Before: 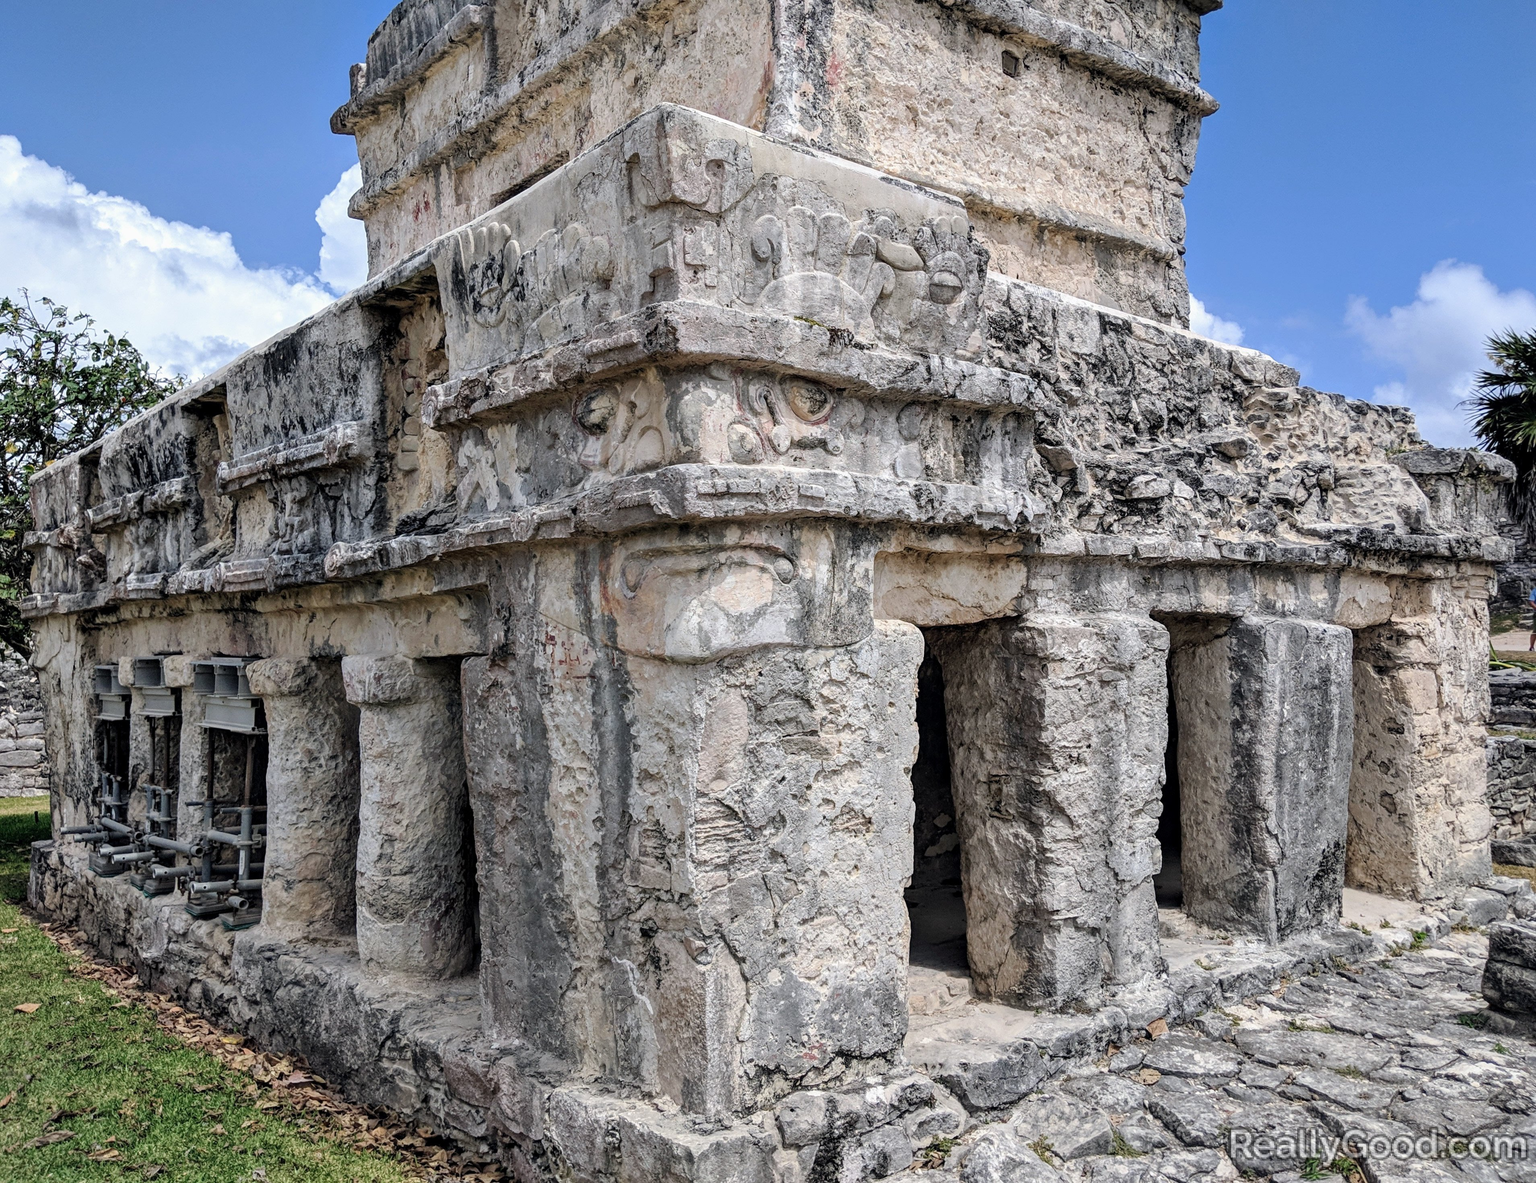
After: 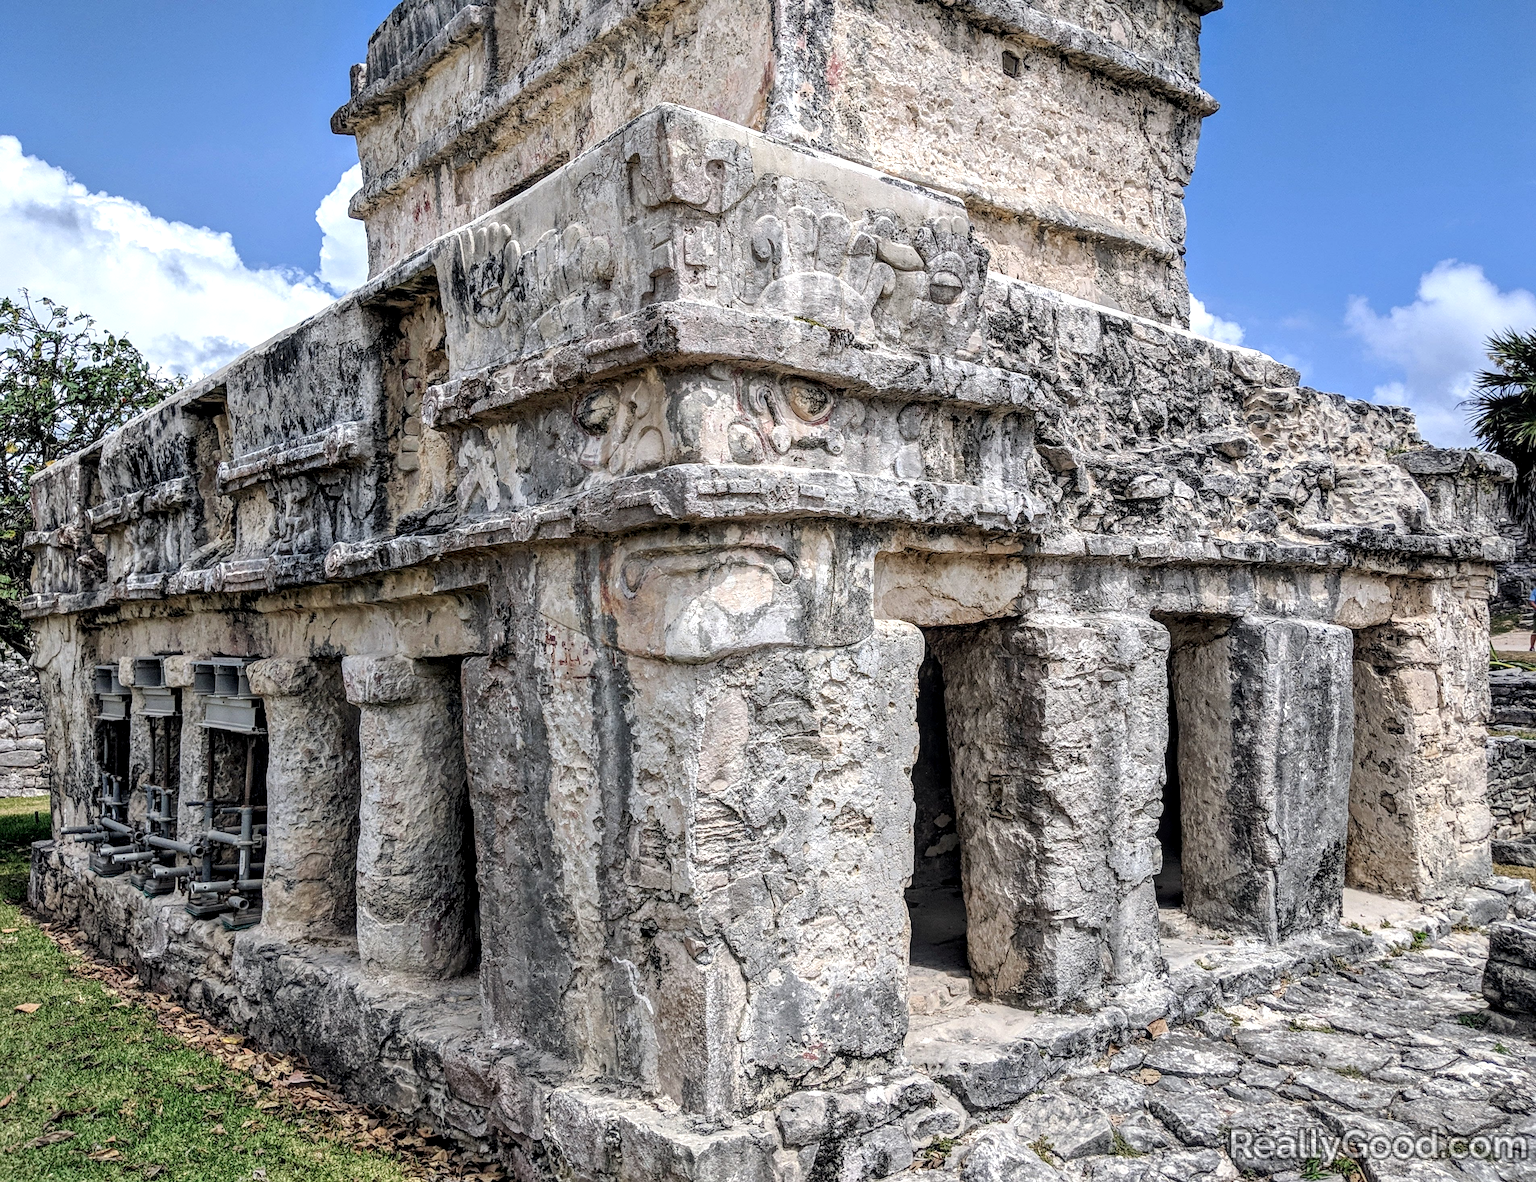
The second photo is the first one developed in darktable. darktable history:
sharpen: amount 0.2
local contrast: highlights 35%, detail 135%
exposure: exposure 0.2 EV, compensate highlight preservation false
